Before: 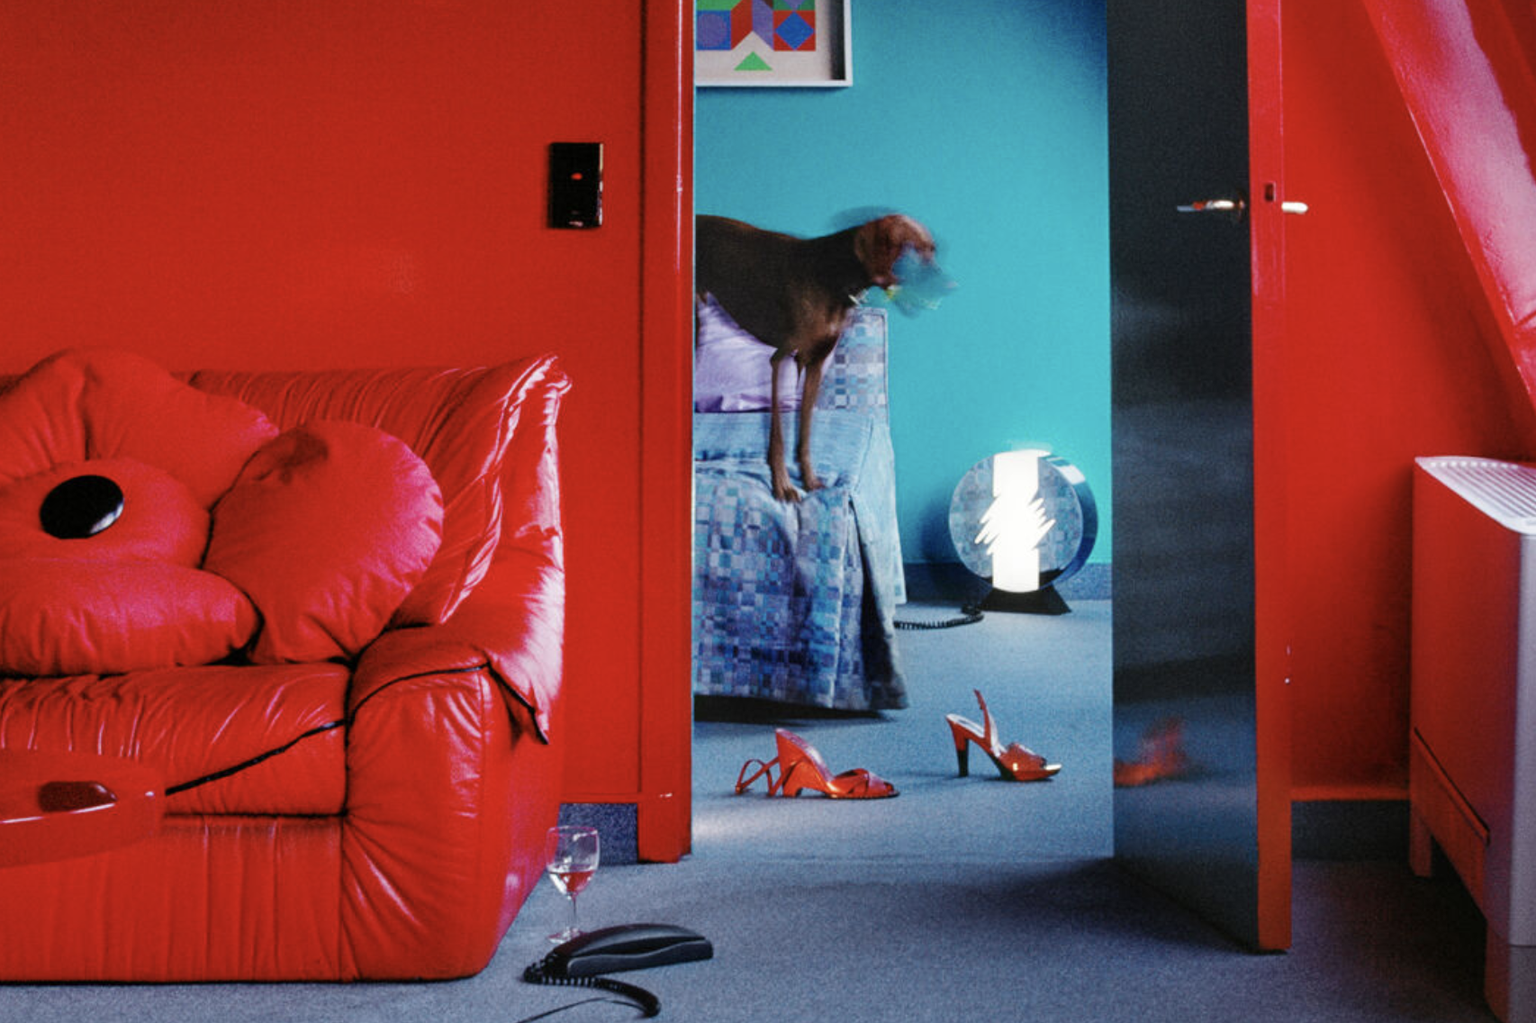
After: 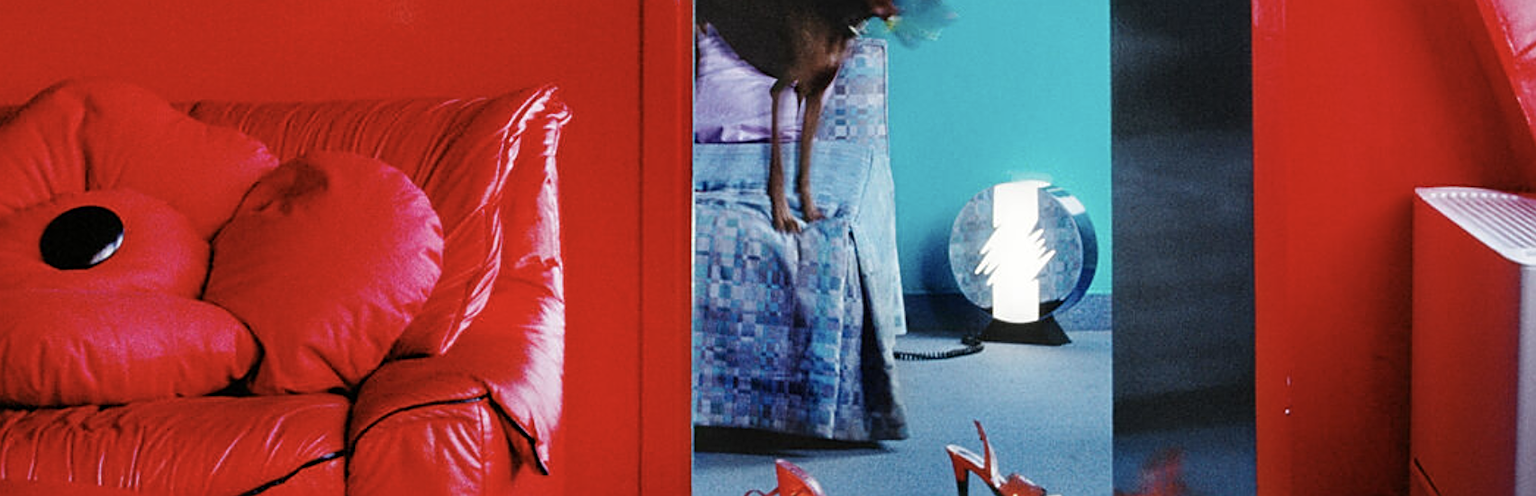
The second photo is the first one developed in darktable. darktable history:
crop and rotate: top 26.398%, bottom 25.019%
sharpen: on, module defaults
